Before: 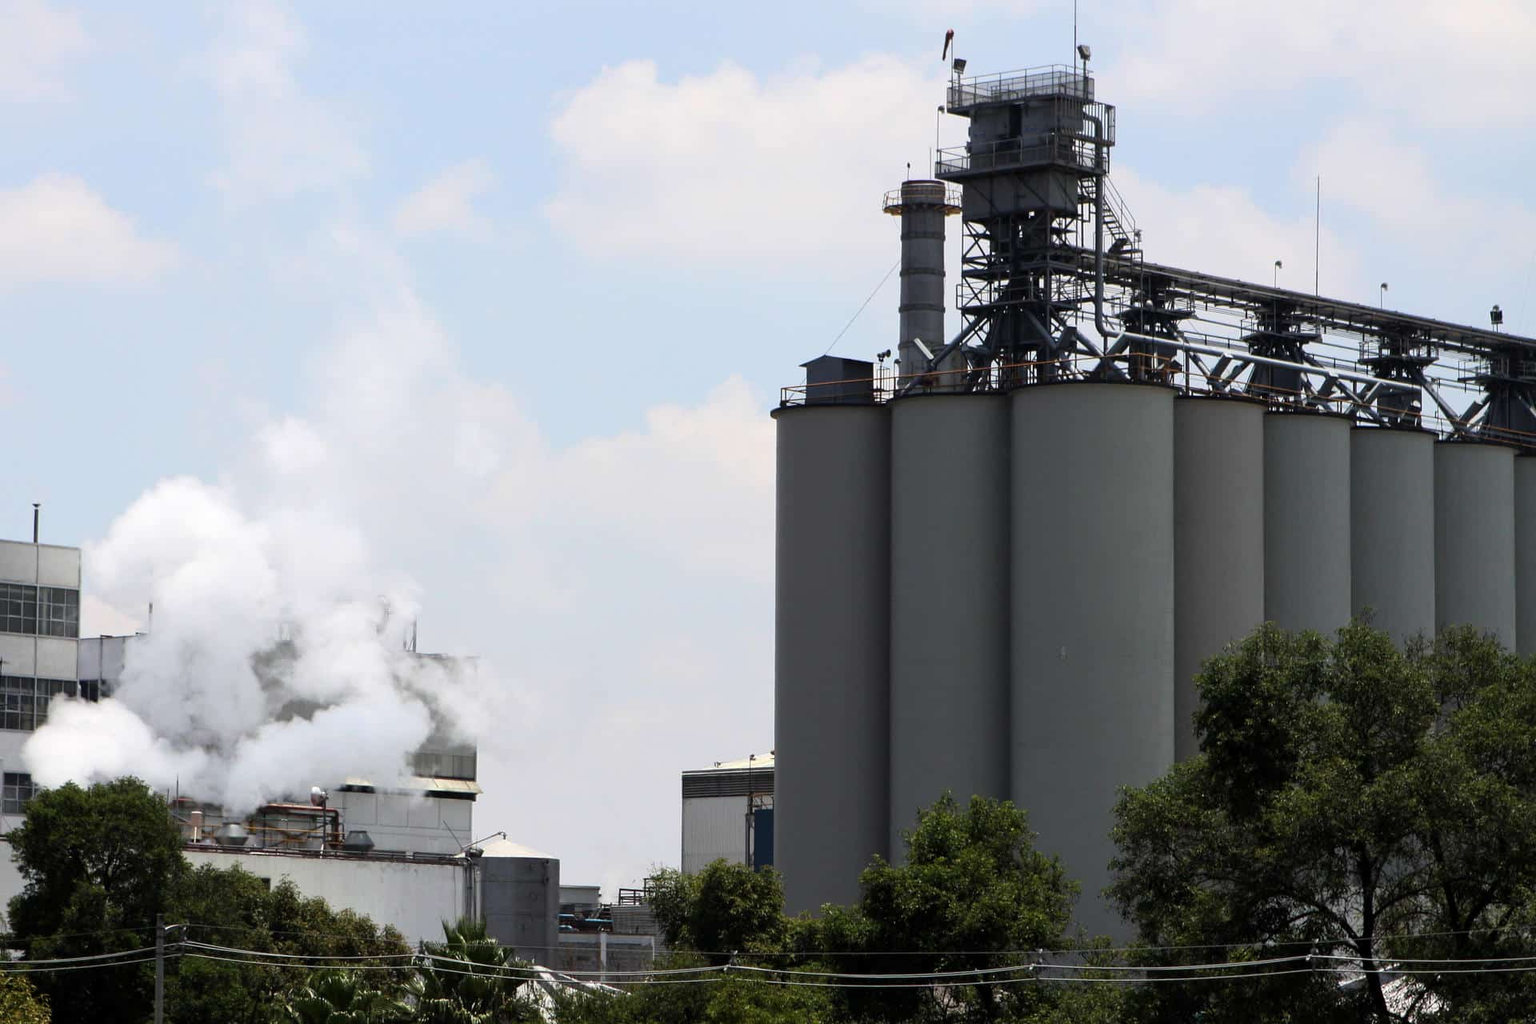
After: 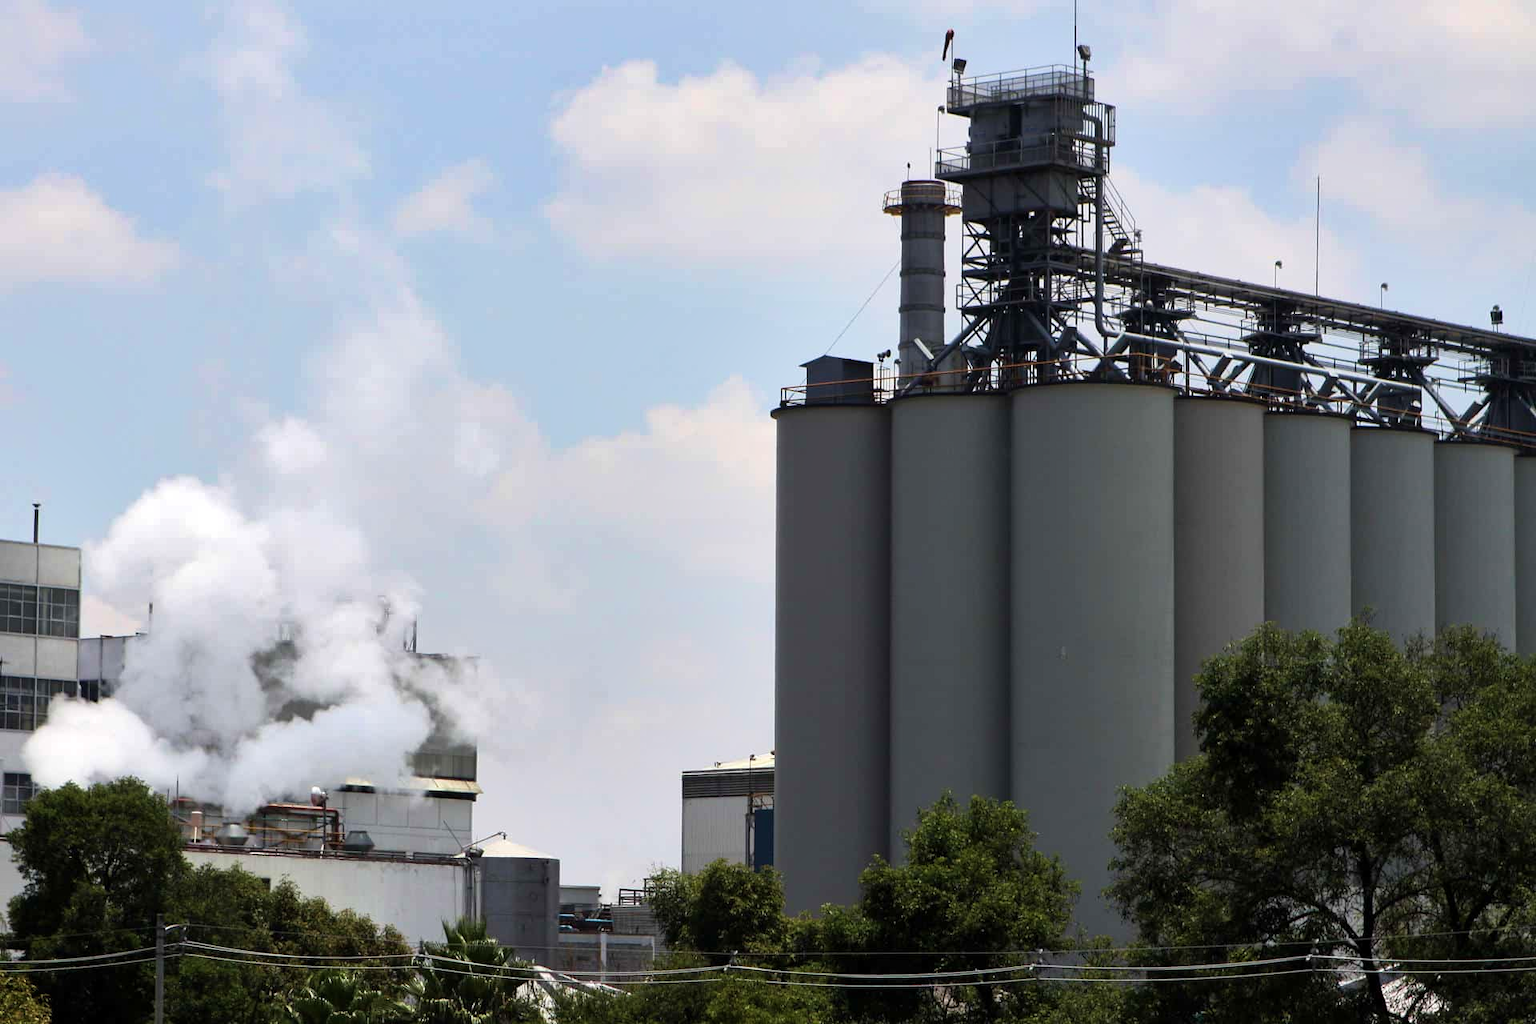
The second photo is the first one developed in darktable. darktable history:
velvia: on, module defaults
shadows and highlights: shadows 12, white point adjustment 1.2, soften with gaussian
